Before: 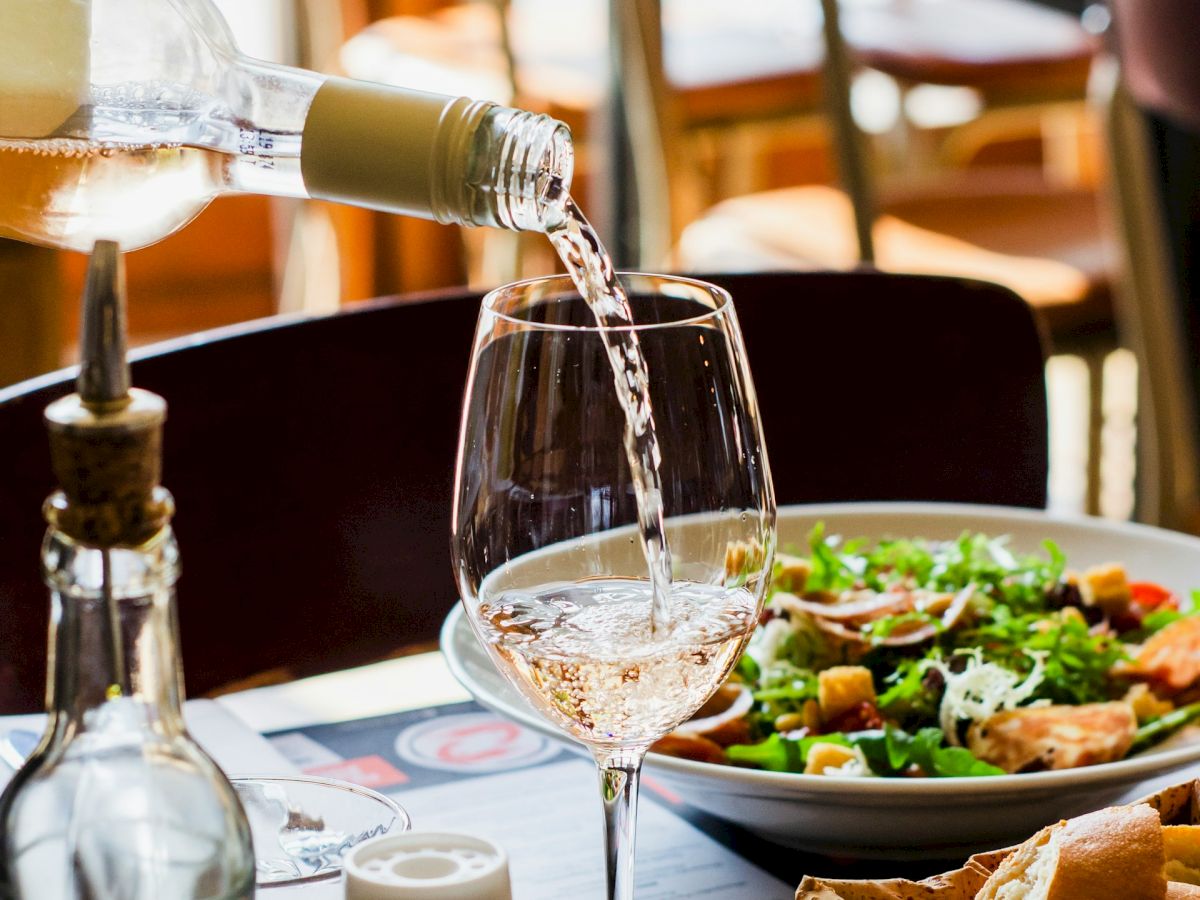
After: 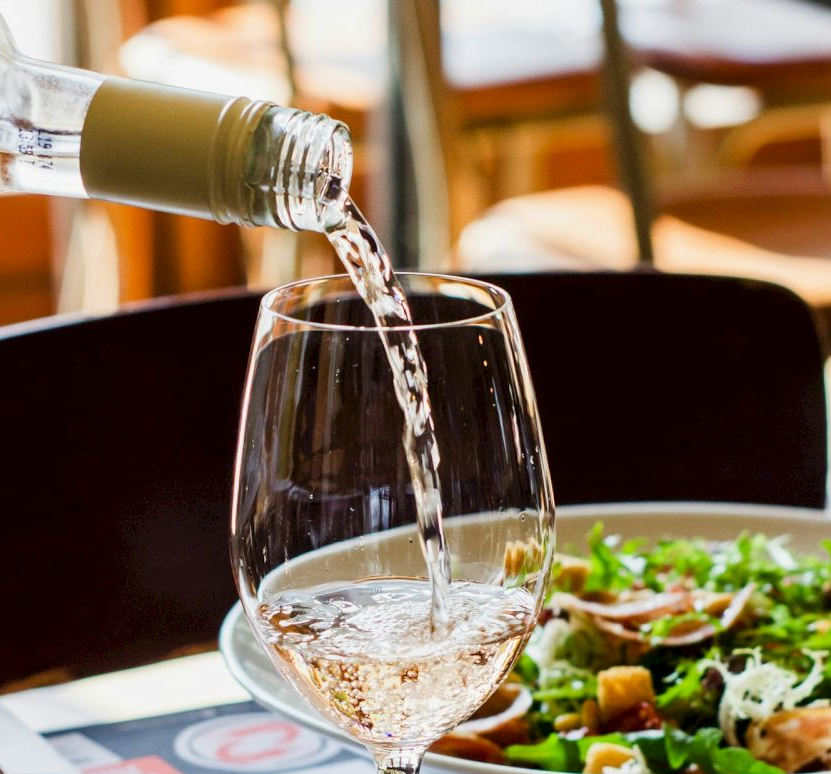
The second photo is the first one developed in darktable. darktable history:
base curve: curves: ch0 [(0, 0) (0.303, 0.277) (1, 1)]
crop: left 18.479%, right 12.2%, bottom 13.971%
